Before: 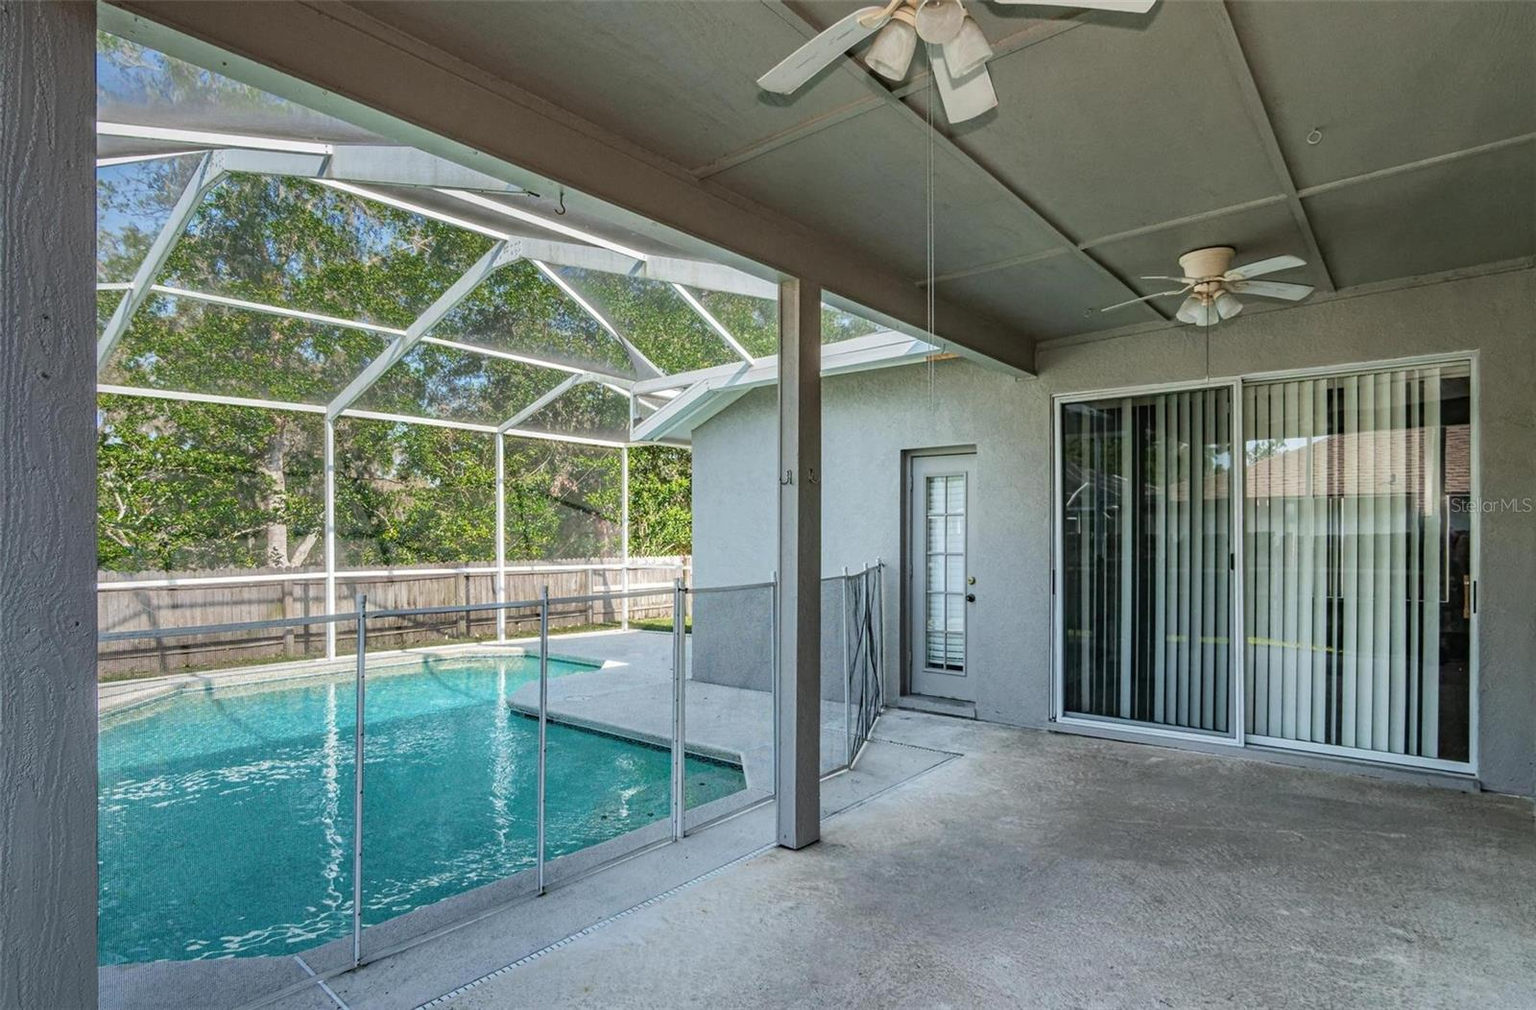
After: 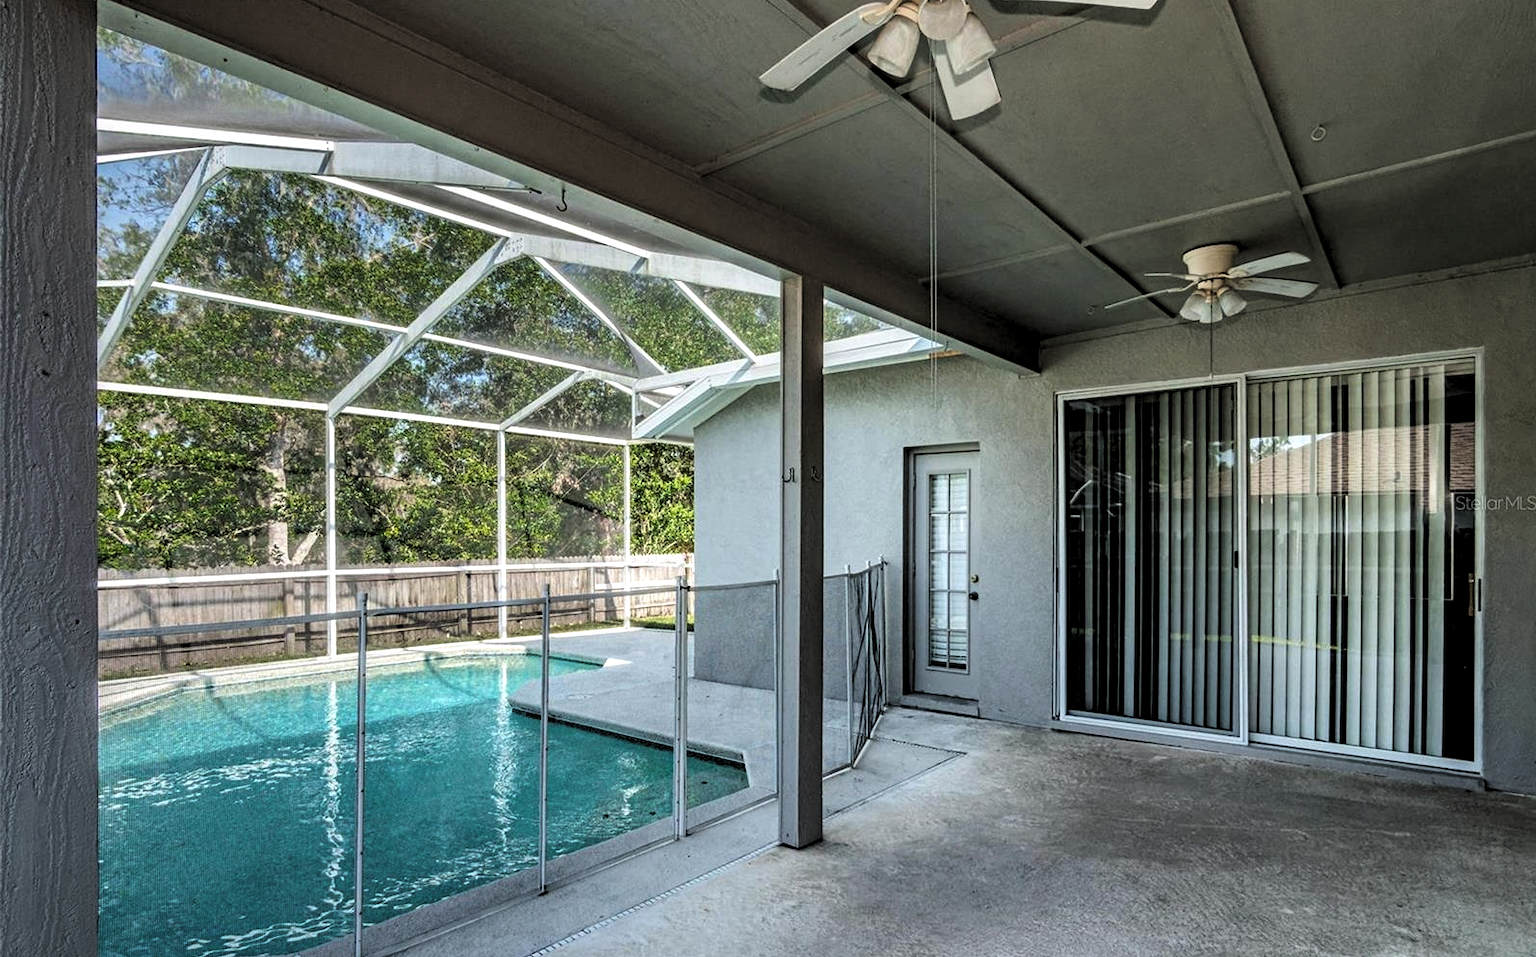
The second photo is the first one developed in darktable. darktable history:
exposure: black level correction 0, compensate exposure bias true, compensate highlight preservation false
levels: levels [0.182, 0.542, 0.902]
crop: top 0.448%, right 0.264%, bottom 5.045%
